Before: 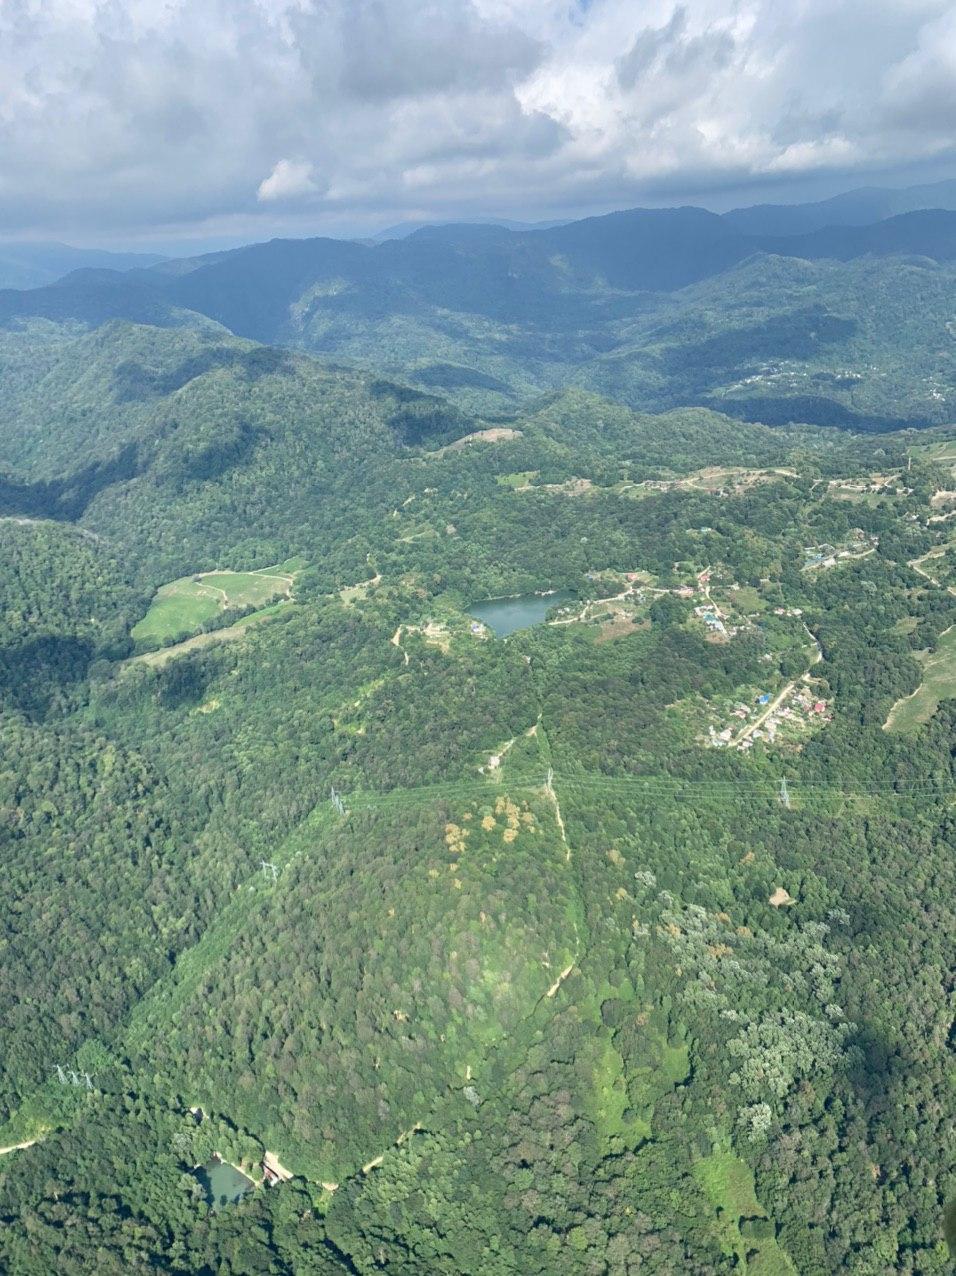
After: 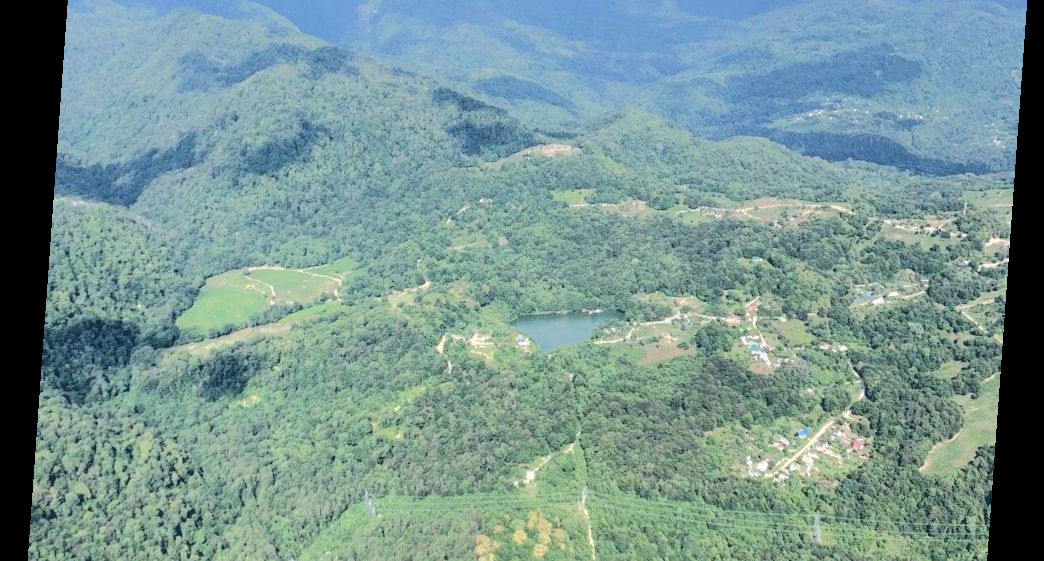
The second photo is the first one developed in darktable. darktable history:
white balance: red 1.009, blue 1.027
base curve: curves: ch0 [(0.065, 0.026) (0.236, 0.358) (0.53, 0.546) (0.777, 0.841) (0.924, 0.992)], preserve colors average RGB
rotate and perspective: rotation 4.1°, automatic cropping off
crop and rotate: top 23.84%, bottom 34.294%
